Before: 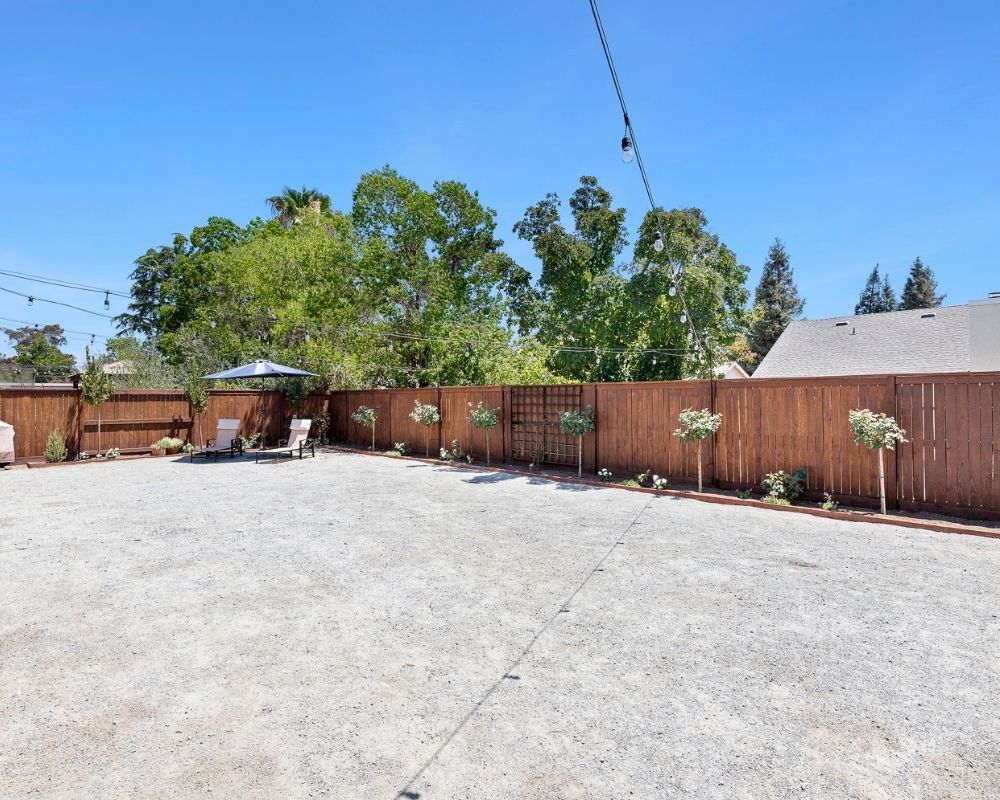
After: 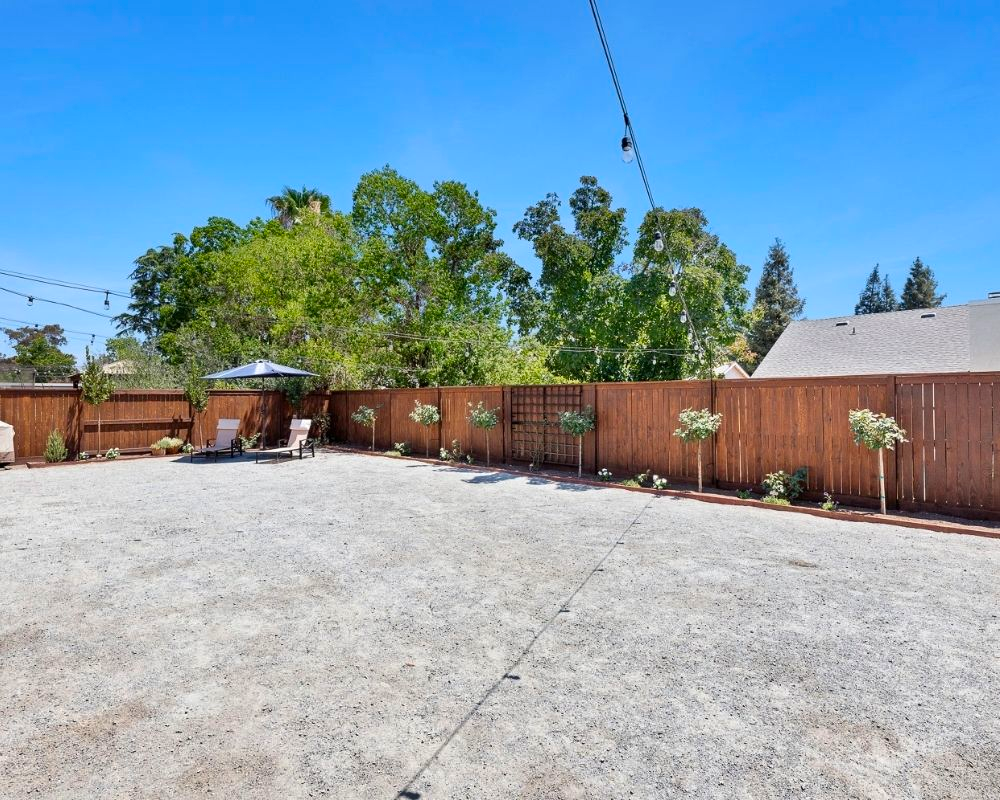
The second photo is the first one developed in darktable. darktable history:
shadows and highlights: soften with gaussian
contrast brightness saturation: saturation 0.184
